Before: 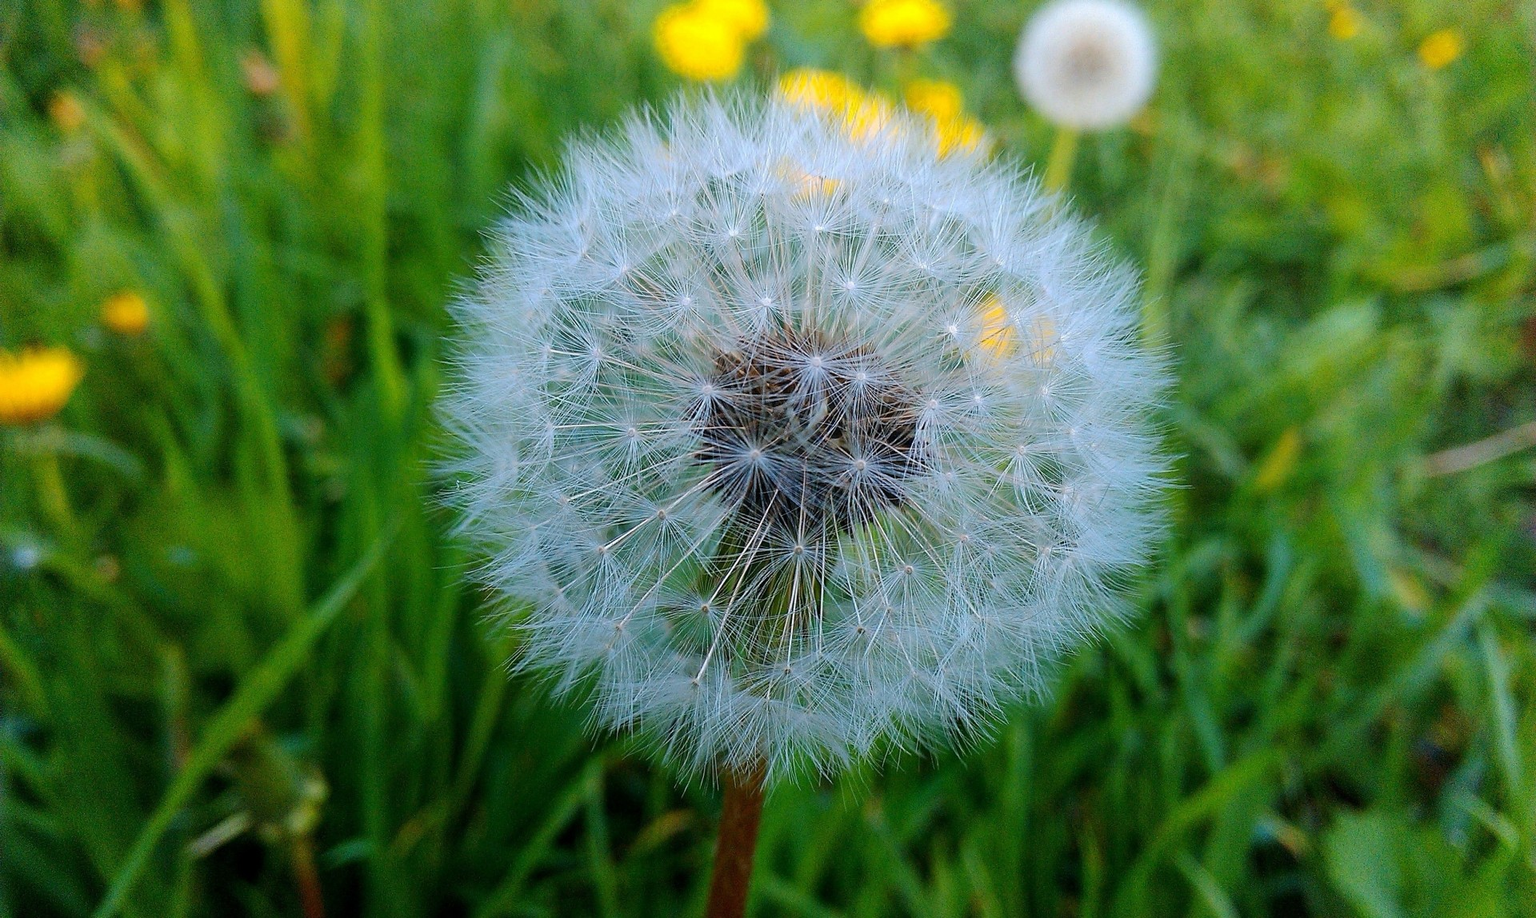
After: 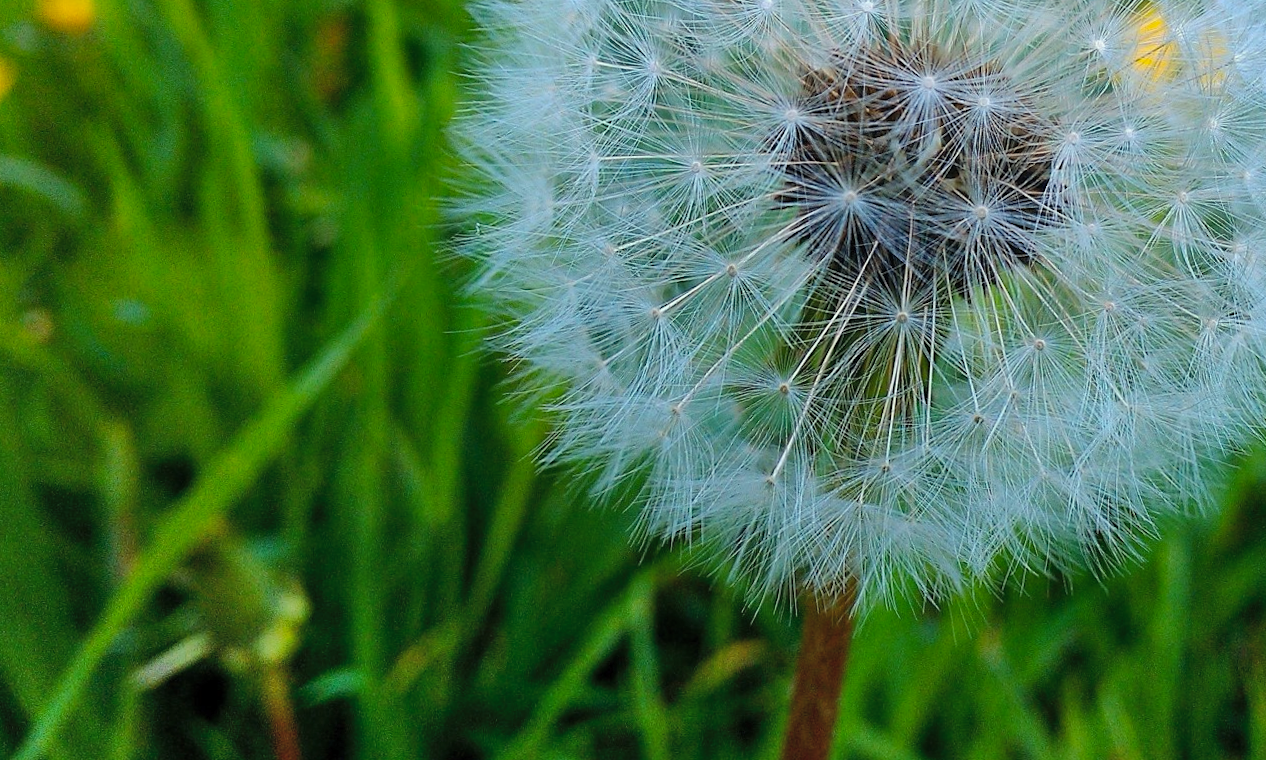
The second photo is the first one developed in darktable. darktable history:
crop and rotate: angle -0.982°, left 3.658%, top 31.862%, right 28.479%
contrast brightness saturation: contrast 0.05, brightness 0.065, saturation 0.006
color zones: curves: ch1 [(0.25, 0.5) (0.747, 0.71)]
color balance rgb: linear chroma grading › global chroma 7.509%, perceptual saturation grading › global saturation 0.888%, global vibrance 16.599%, saturation formula JzAzBz (2021)
shadows and highlights: soften with gaussian
color correction: highlights a* -4.55, highlights b* 5.03, saturation 0.947
